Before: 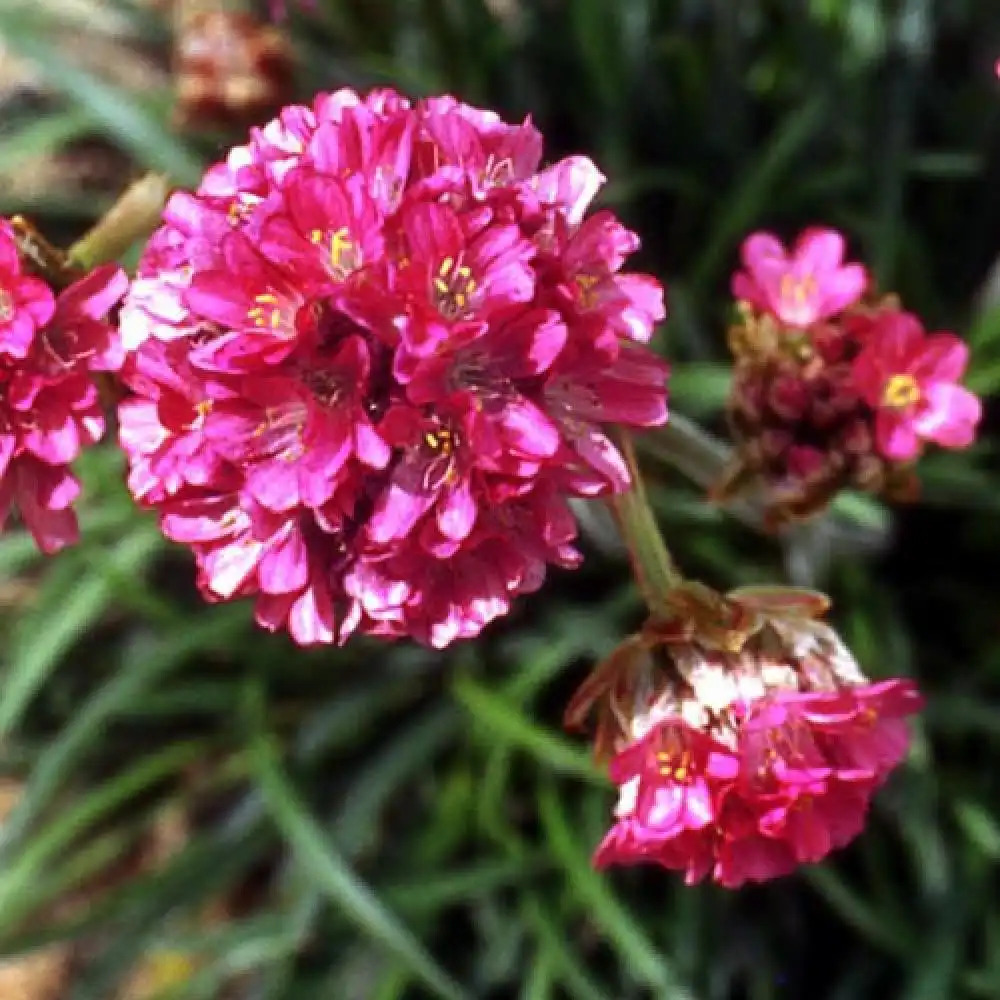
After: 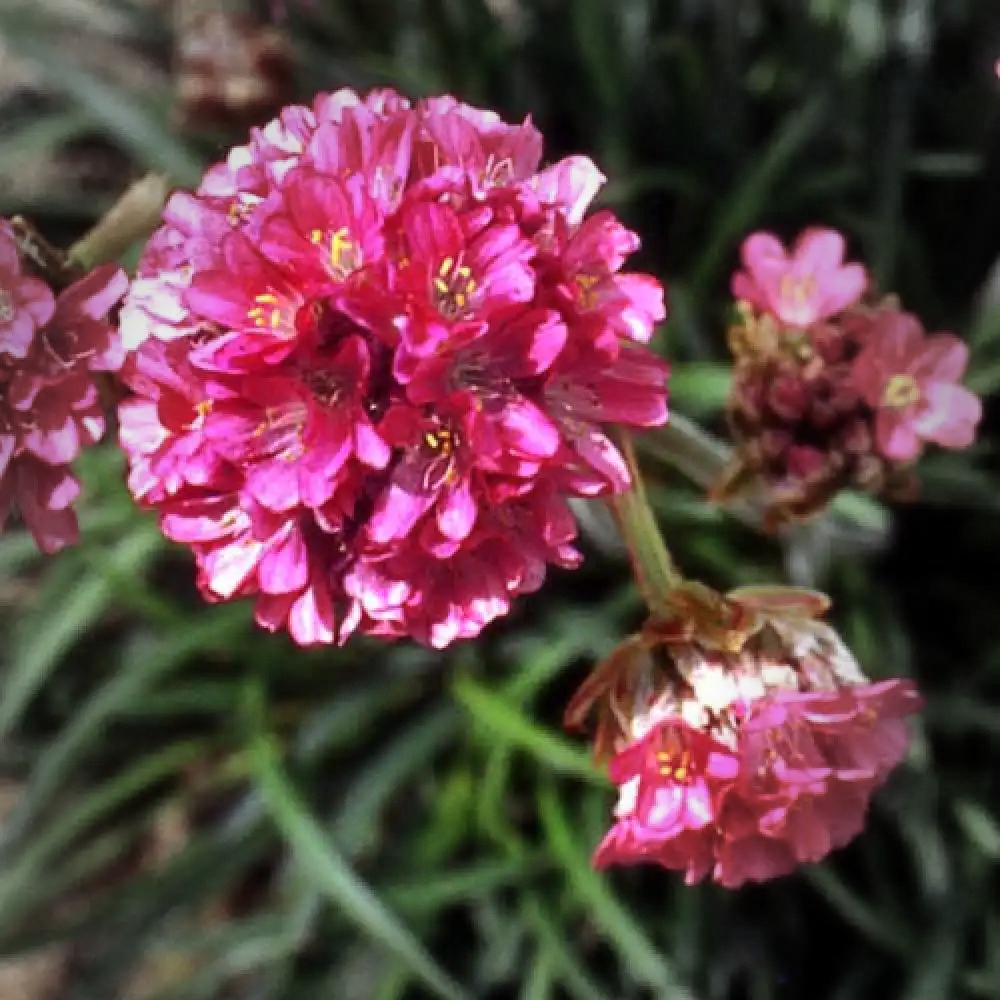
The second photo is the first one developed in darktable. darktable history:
vignetting: fall-off start 64.04%, center (-0.077, 0.06), width/height ratio 0.875
shadows and highlights: low approximation 0.01, soften with gaussian
